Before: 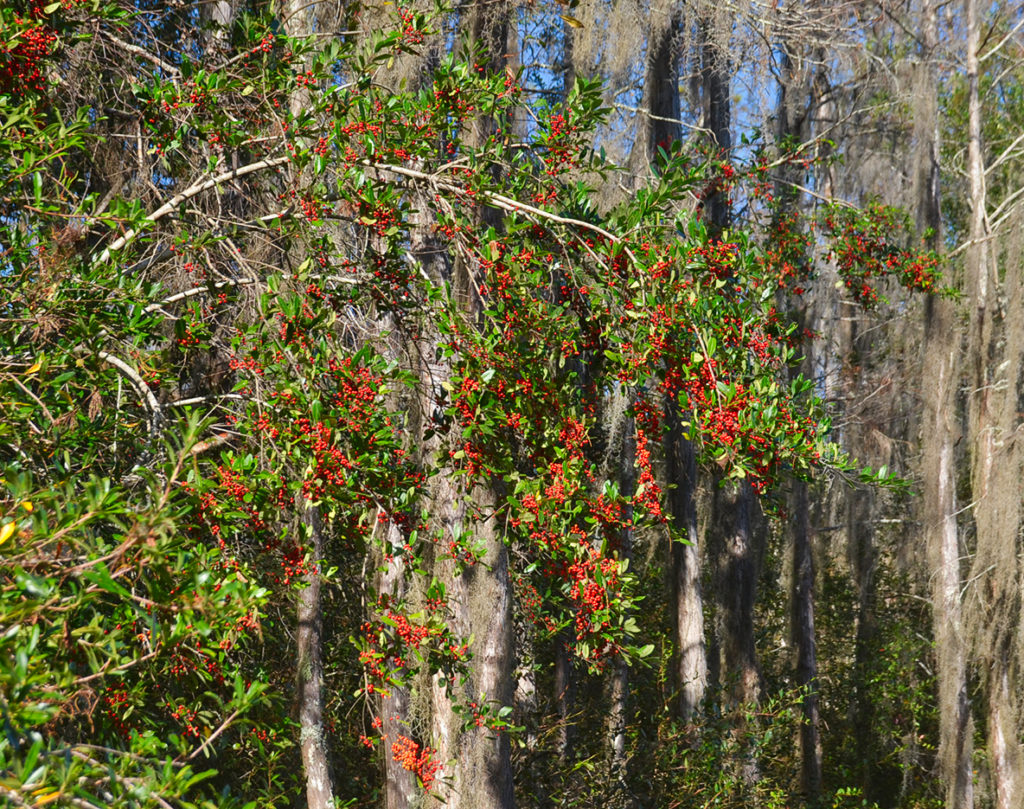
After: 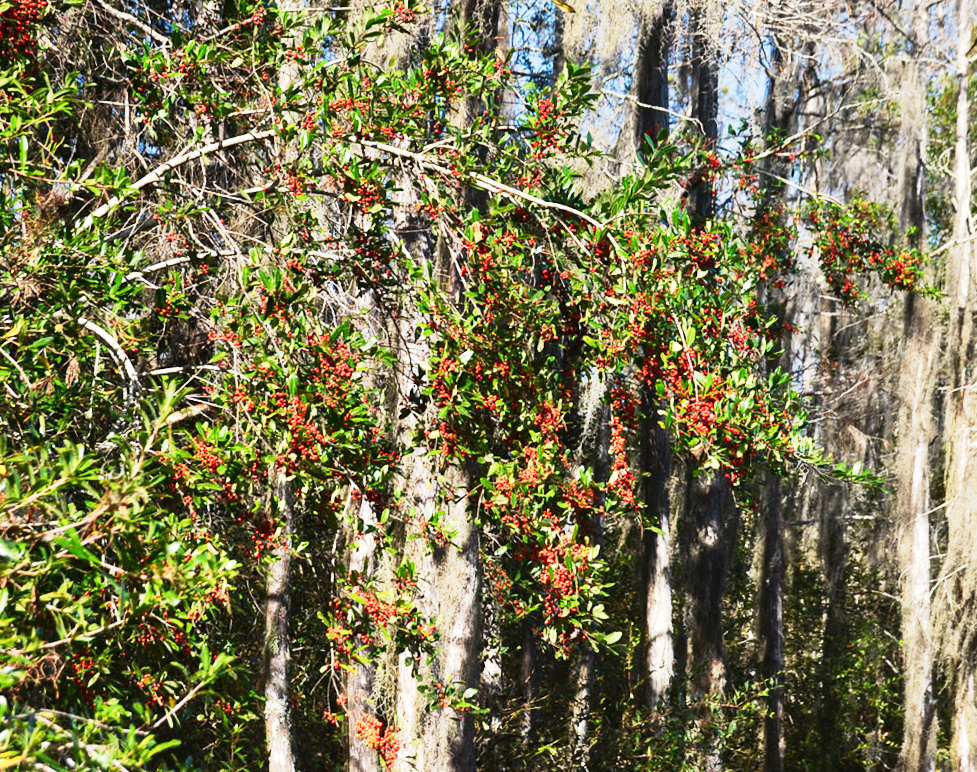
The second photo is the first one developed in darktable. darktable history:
base curve: curves: ch0 [(0, 0) (0.088, 0.125) (0.176, 0.251) (0.354, 0.501) (0.613, 0.749) (1, 0.877)], preserve colors none
tone equalizer: -8 EV -1.06 EV, -7 EV -1.01 EV, -6 EV -0.862 EV, -5 EV -0.589 EV, -3 EV 0.544 EV, -2 EV 0.877 EV, -1 EV 1 EV, +0 EV 1.06 EV, edges refinement/feathering 500, mask exposure compensation -1.57 EV, preserve details no
crop and rotate: angle -2.2°
